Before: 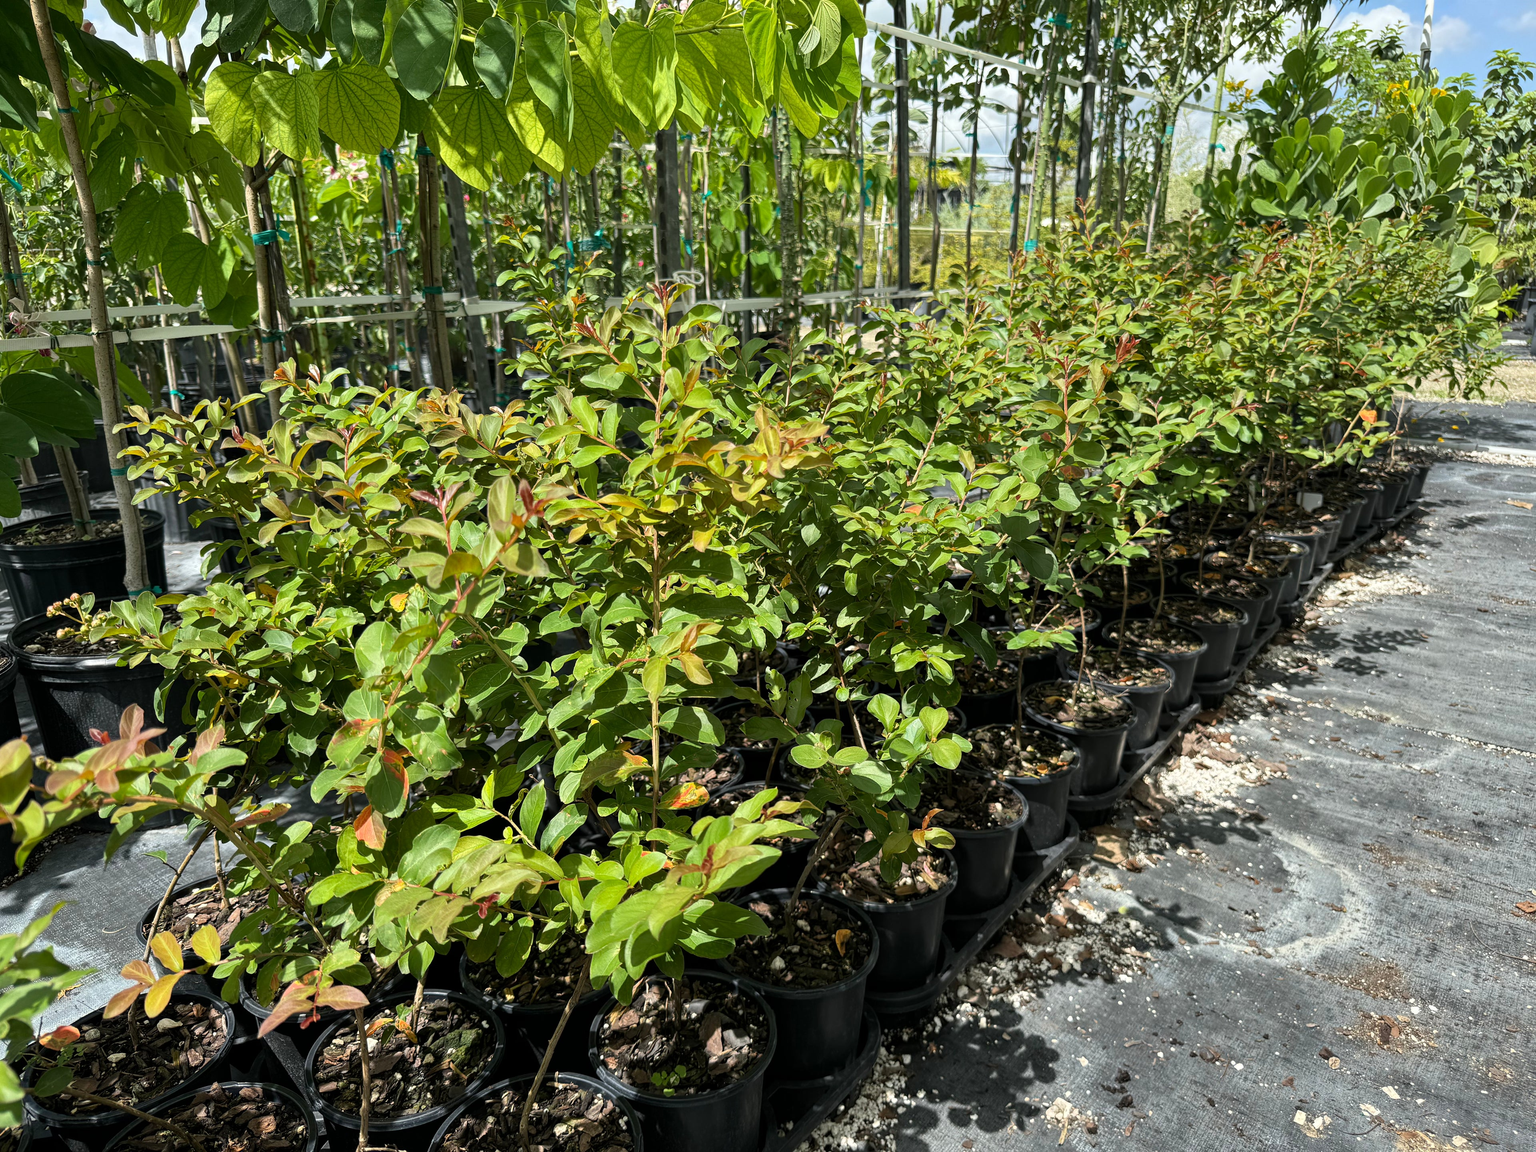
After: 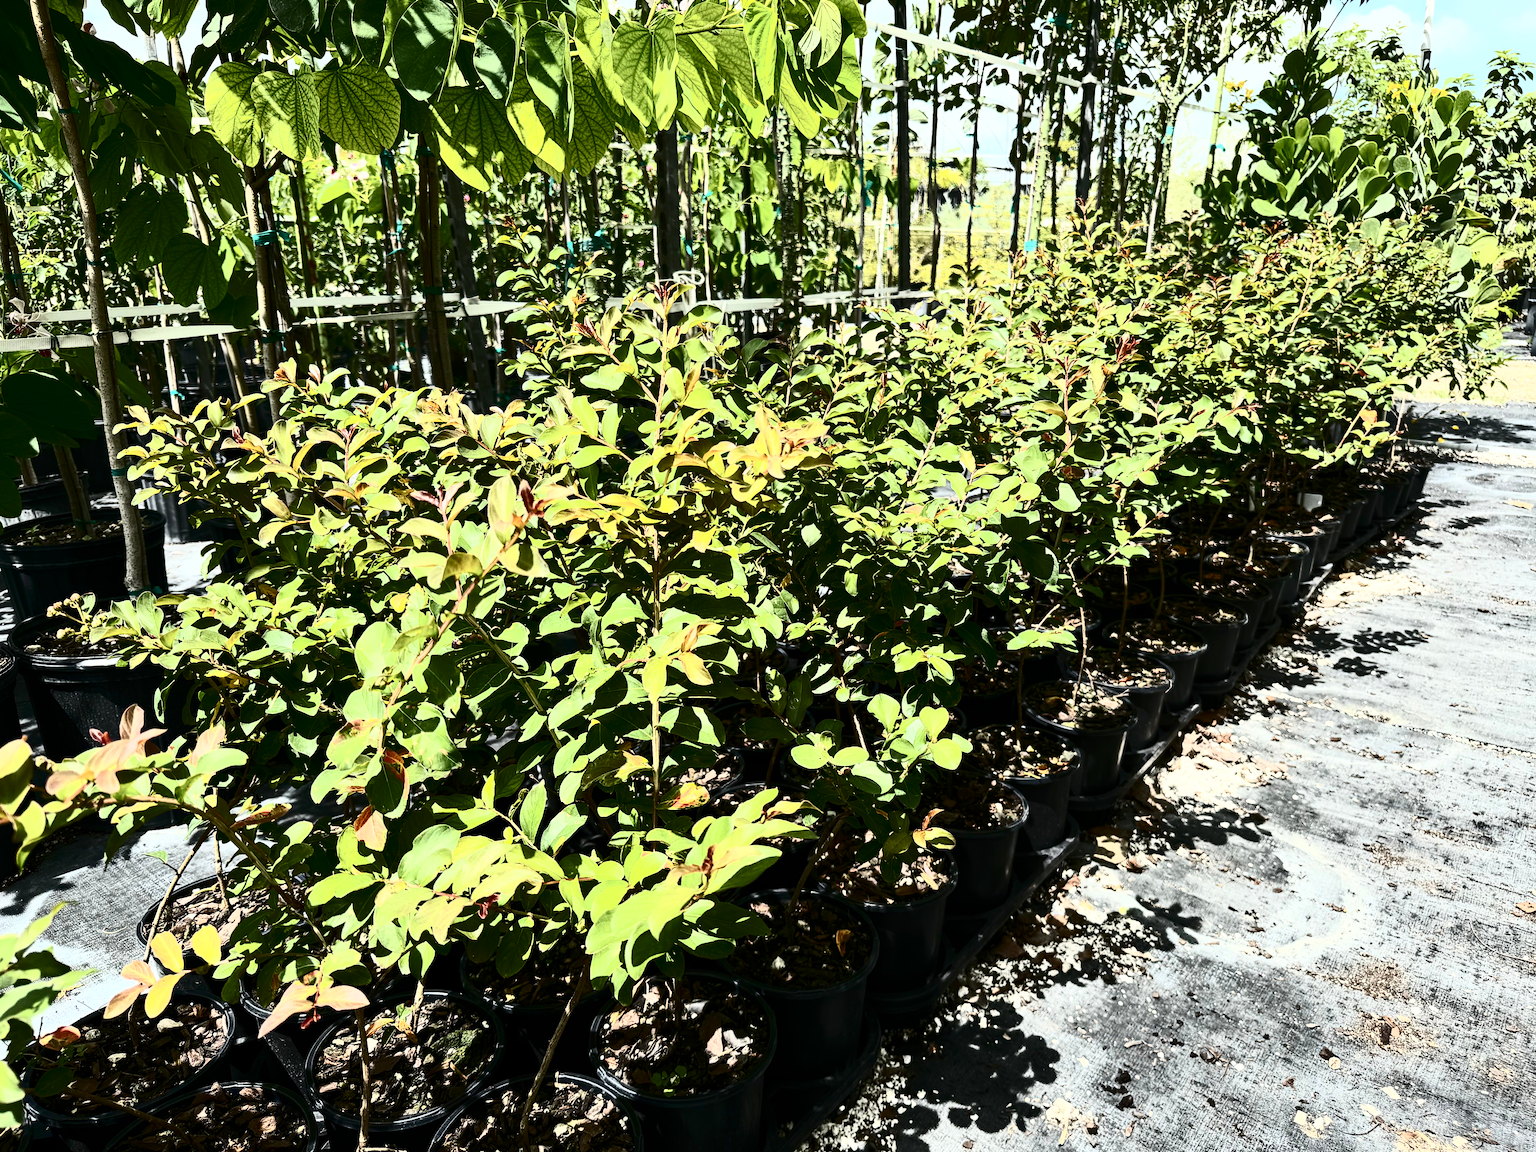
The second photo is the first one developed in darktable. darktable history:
contrast brightness saturation: contrast 0.917, brightness 0.199
